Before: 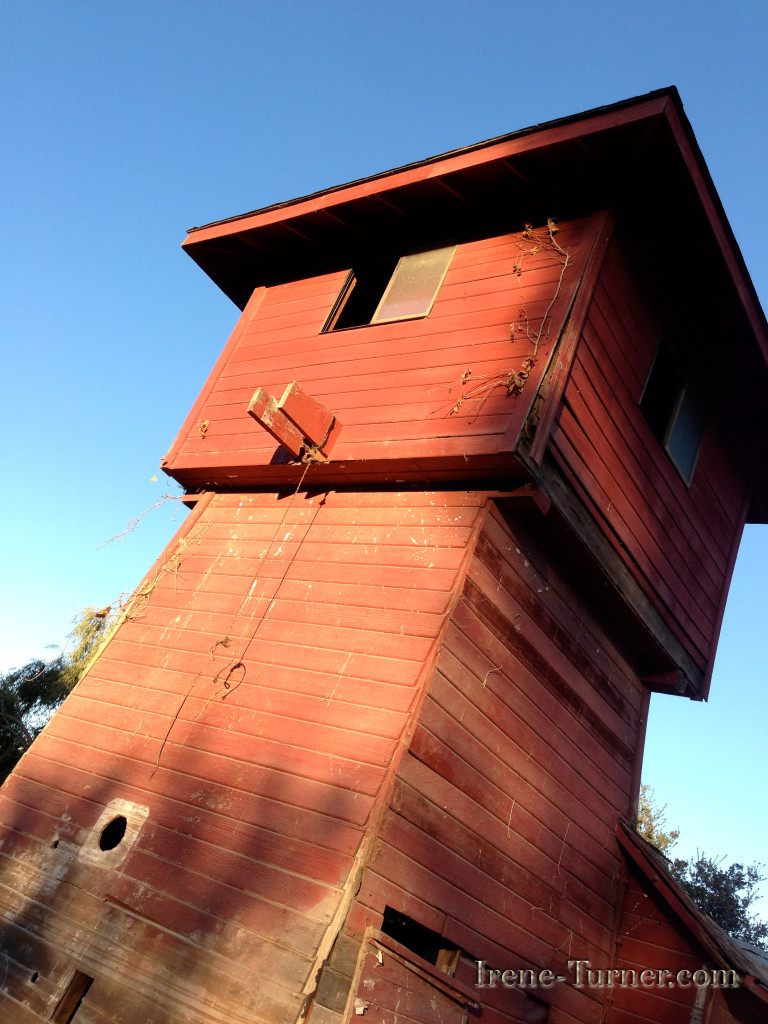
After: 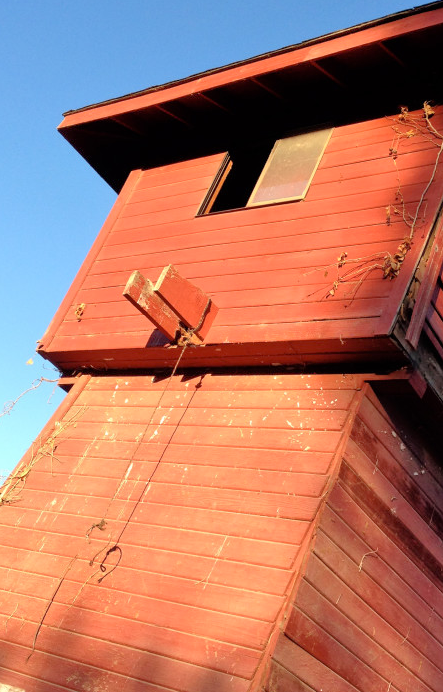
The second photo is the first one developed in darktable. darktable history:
crop: left 16.215%, top 11.5%, right 26.029%, bottom 20.839%
tone equalizer: -7 EV 0.147 EV, -6 EV 0.564 EV, -5 EV 1.15 EV, -4 EV 1.35 EV, -3 EV 1.15 EV, -2 EV 0.6 EV, -1 EV 0.163 EV
